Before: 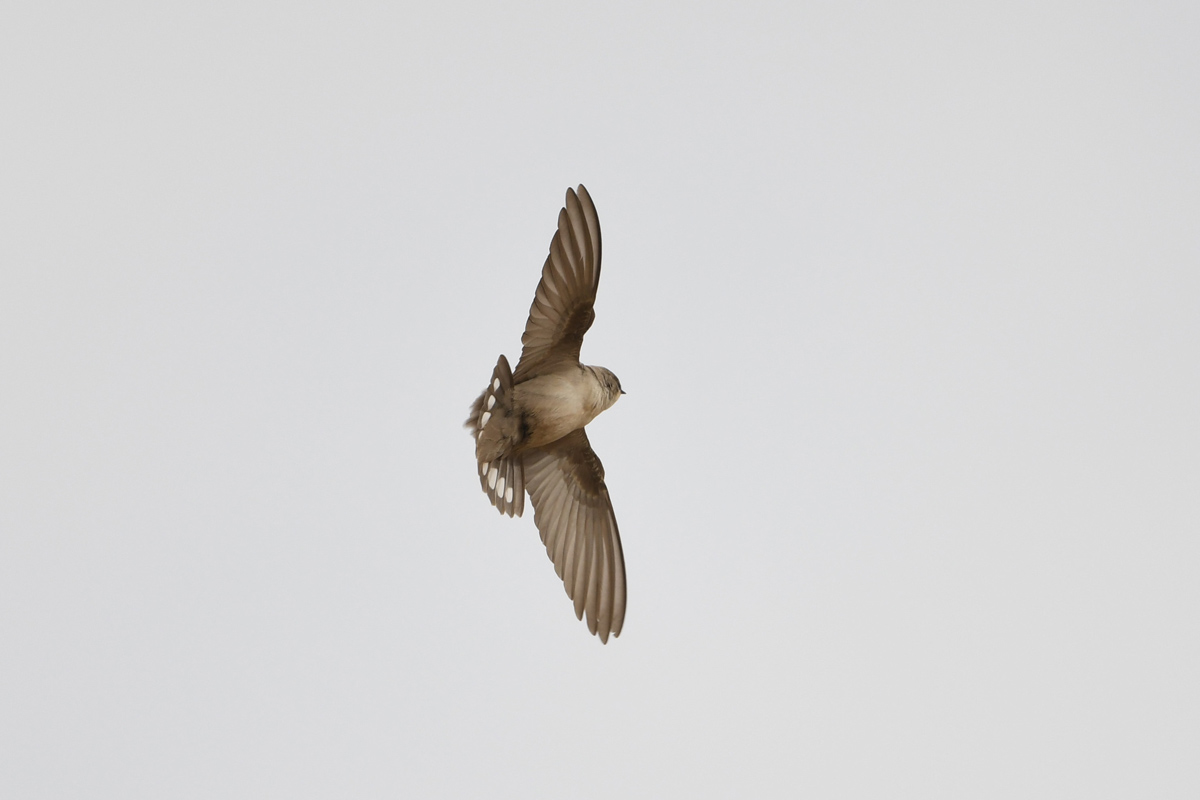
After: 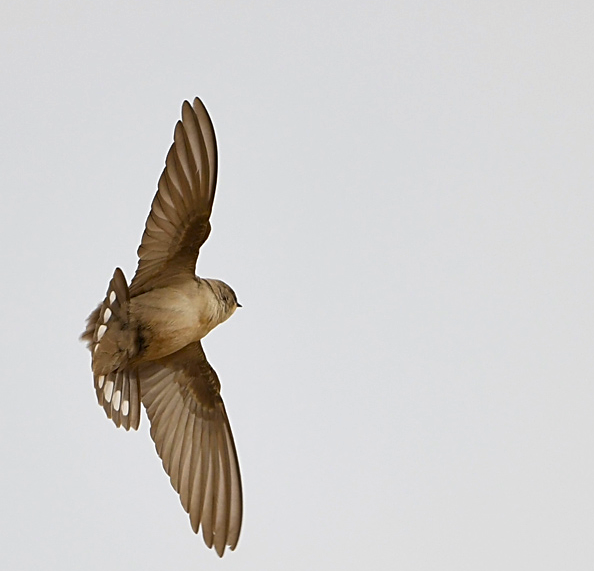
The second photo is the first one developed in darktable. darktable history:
sharpen: on, module defaults
color correction: saturation 1.32
crop: left 32.075%, top 10.976%, right 18.355%, bottom 17.596%
haze removal: compatibility mode true, adaptive false
